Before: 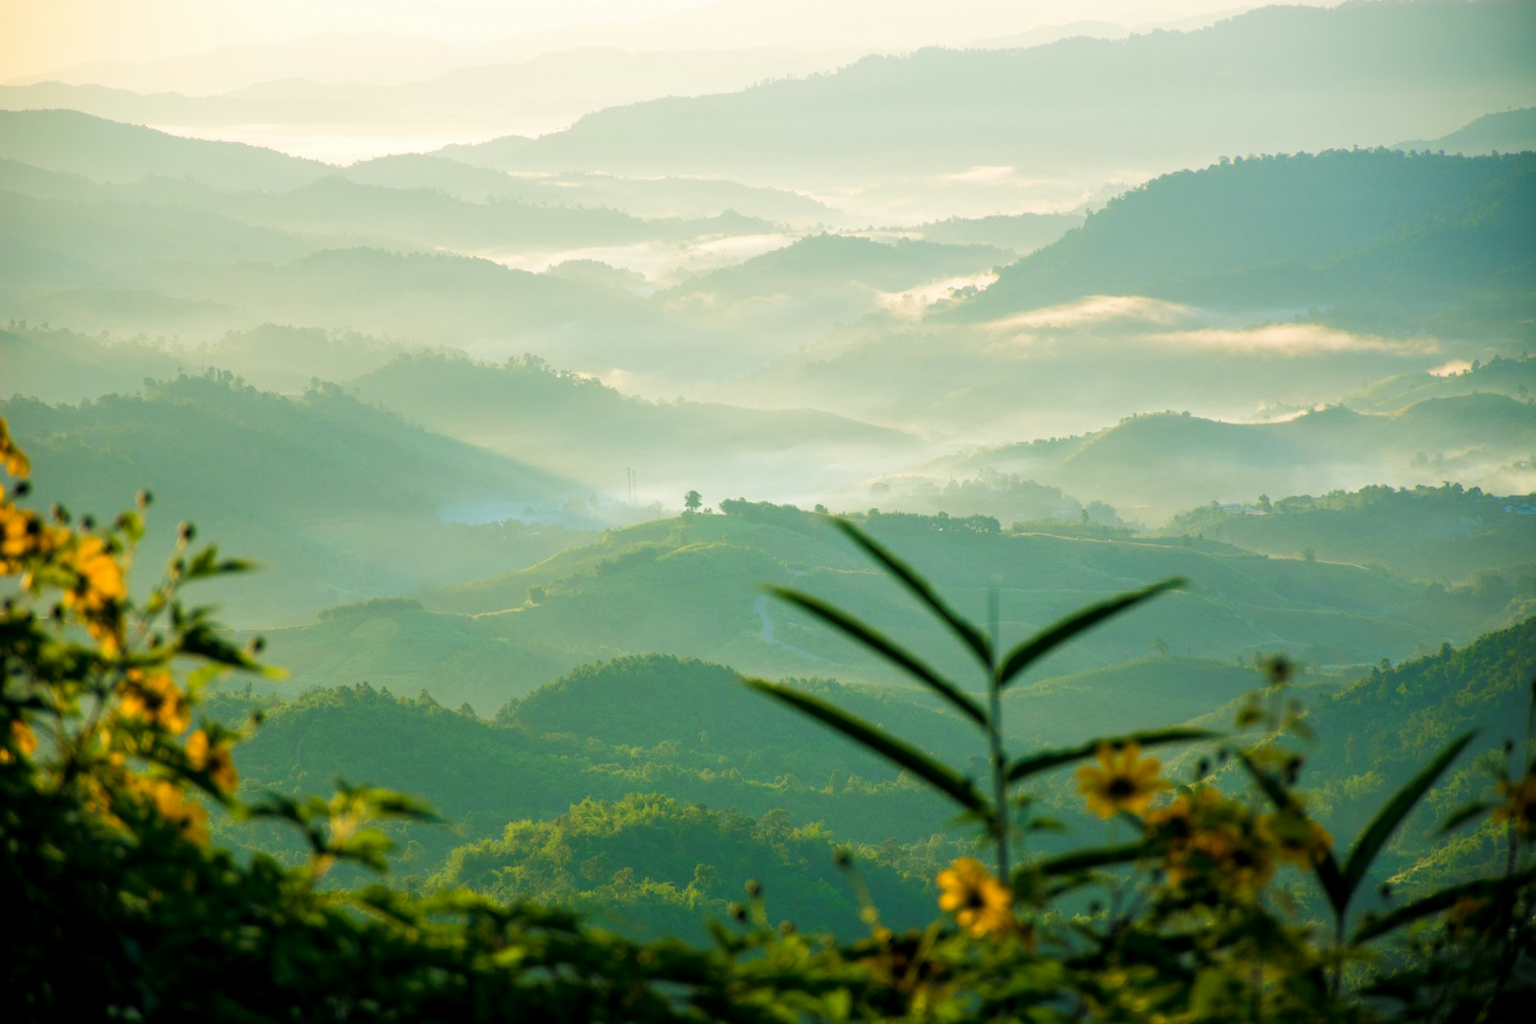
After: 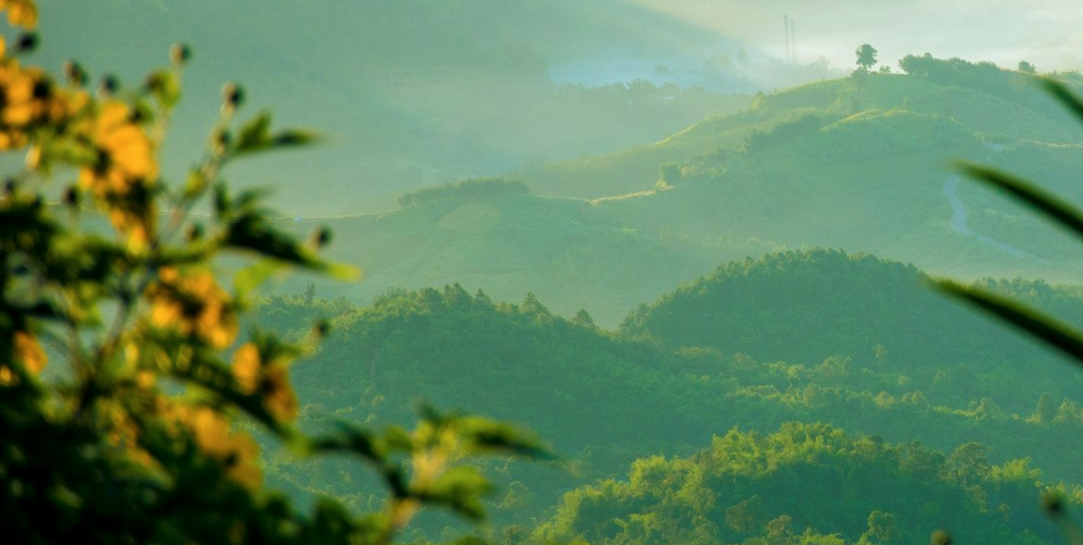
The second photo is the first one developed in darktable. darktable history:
crop: top 44.483%, right 43.593%, bottom 12.892%
color calibration: x 0.355, y 0.367, temperature 4700.38 K
